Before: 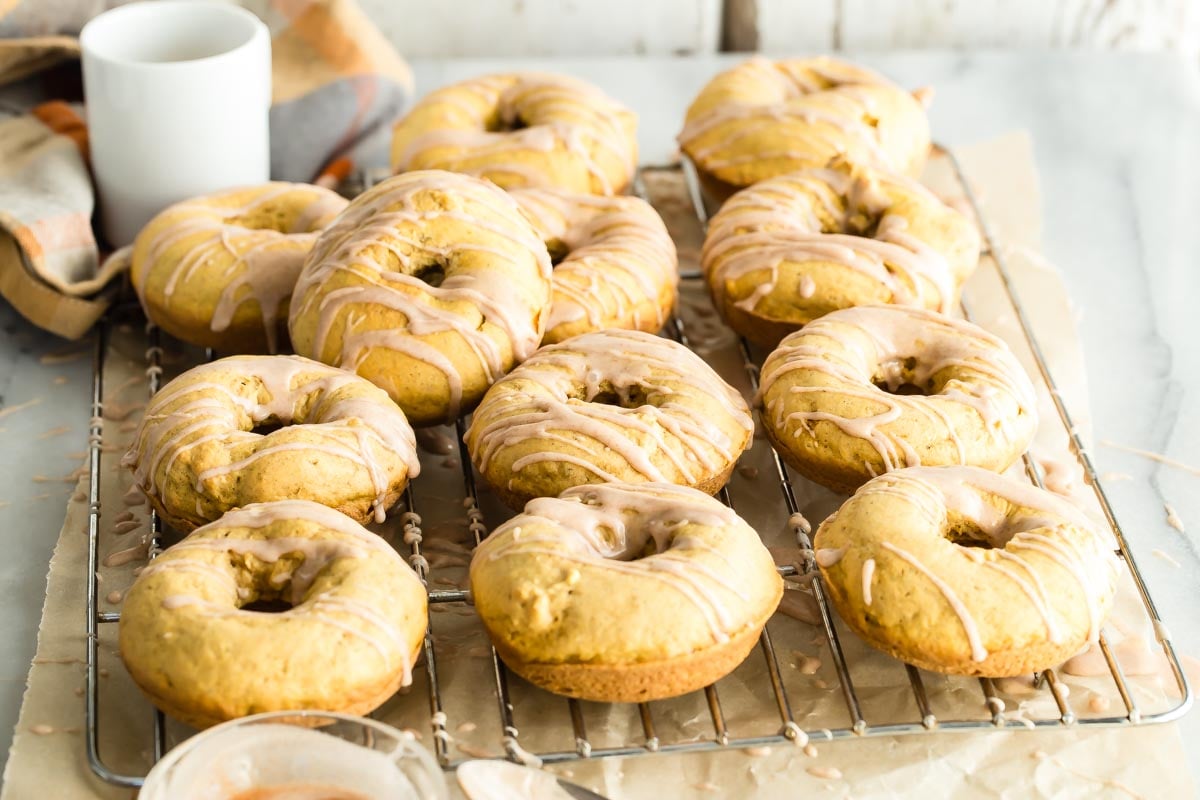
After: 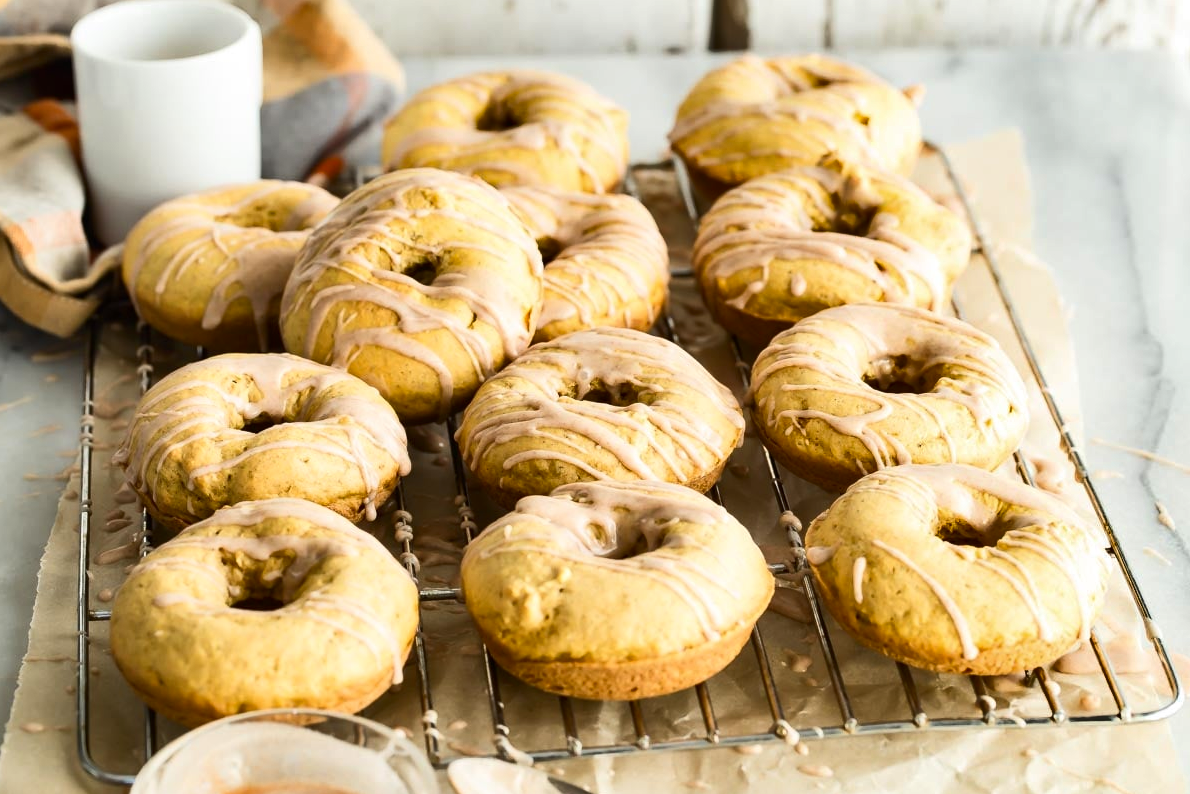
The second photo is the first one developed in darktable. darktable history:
contrast brightness saturation: contrast 0.143
shadows and highlights: low approximation 0.01, soften with gaussian
crop and rotate: left 0.808%, top 0.332%, bottom 0.306%
